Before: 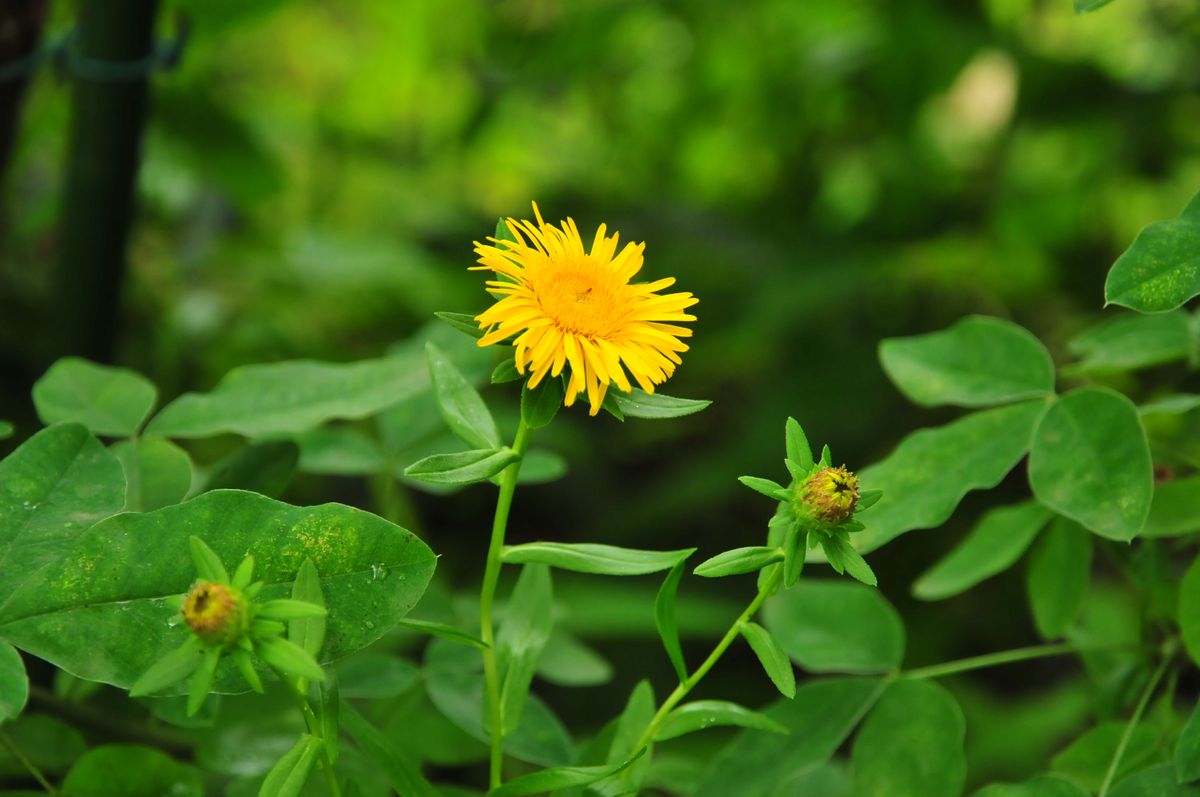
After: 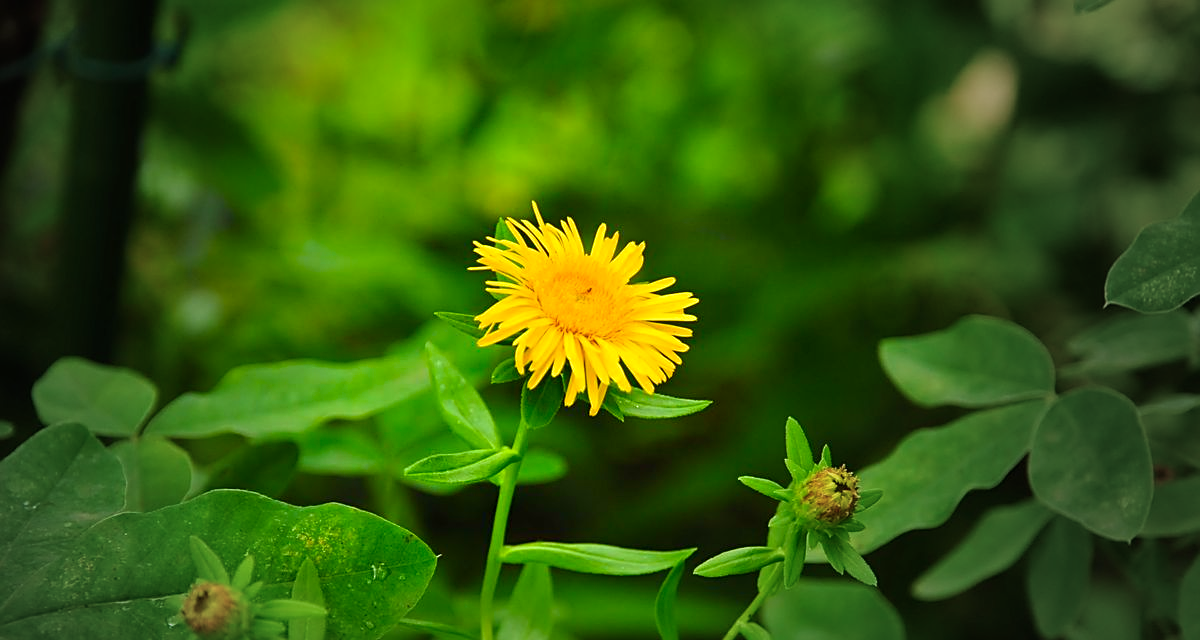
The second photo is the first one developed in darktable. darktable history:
velvia: strength 51%, mid-tones bias 0.51
crop: bottom 19.644%
sharpen: amount 0.55
vignetting: fall-off start 33.76%, fall-off radius 64.94%, brightness -0.575, center (-0.12, -0.002), width/height ratio 0.959
